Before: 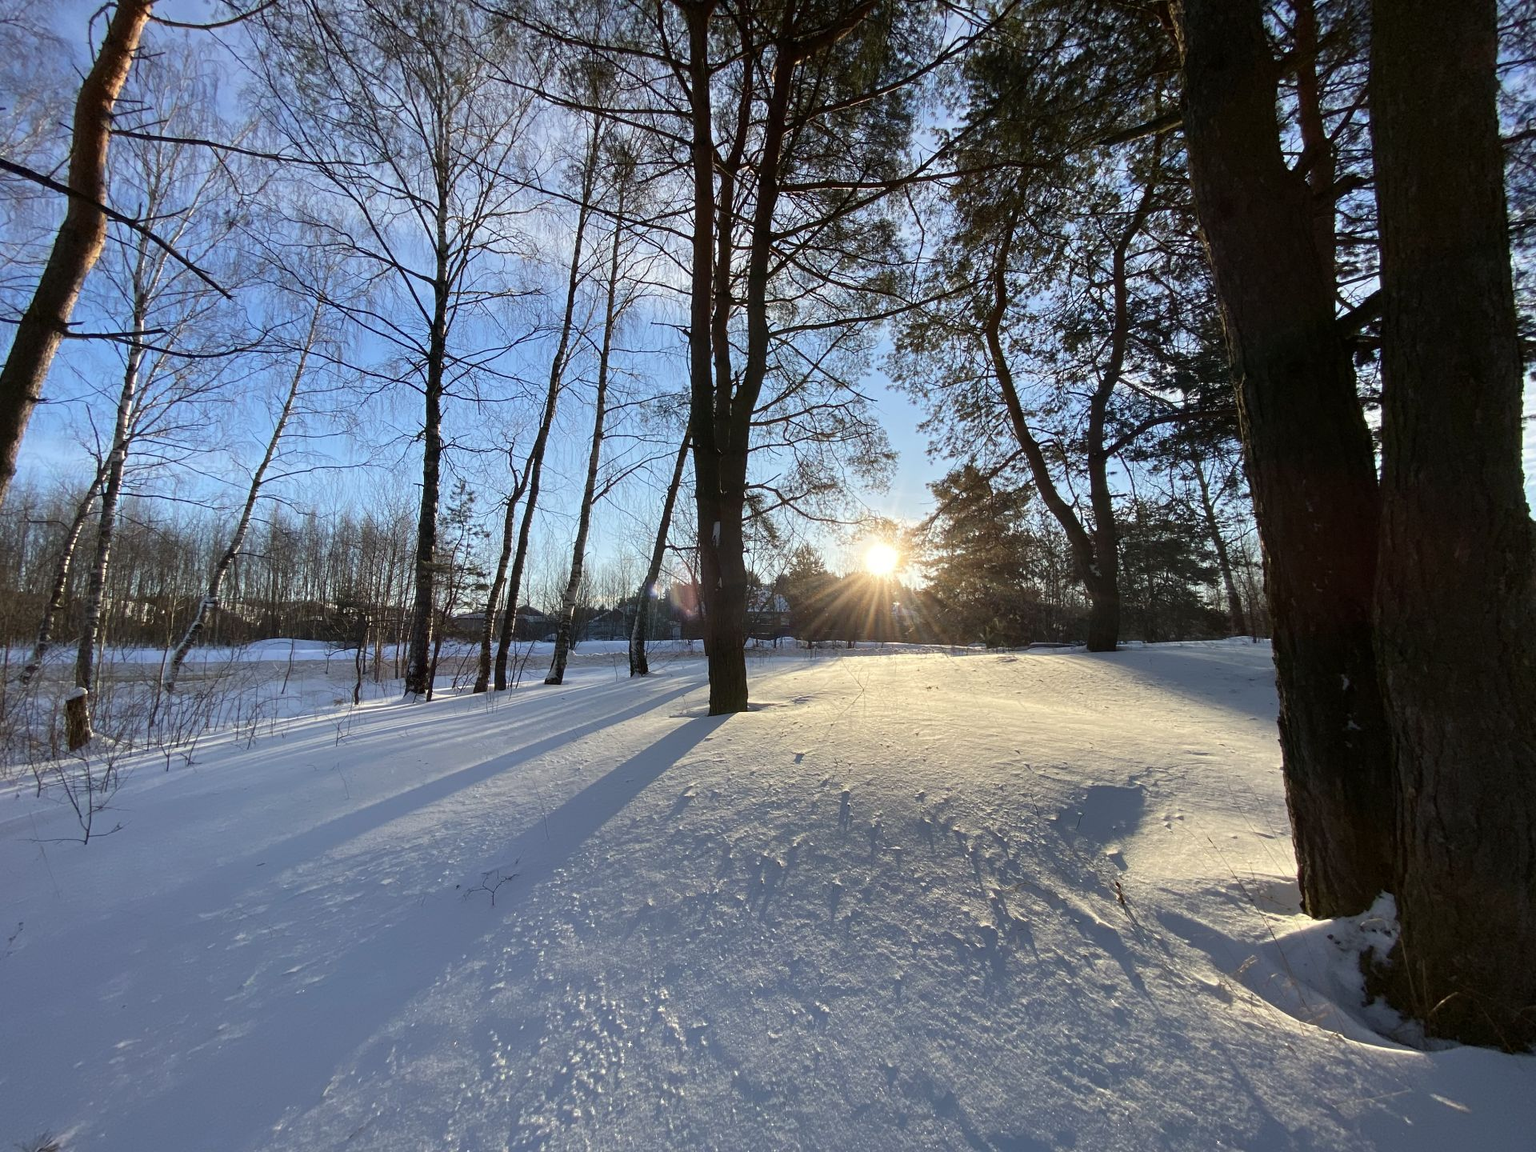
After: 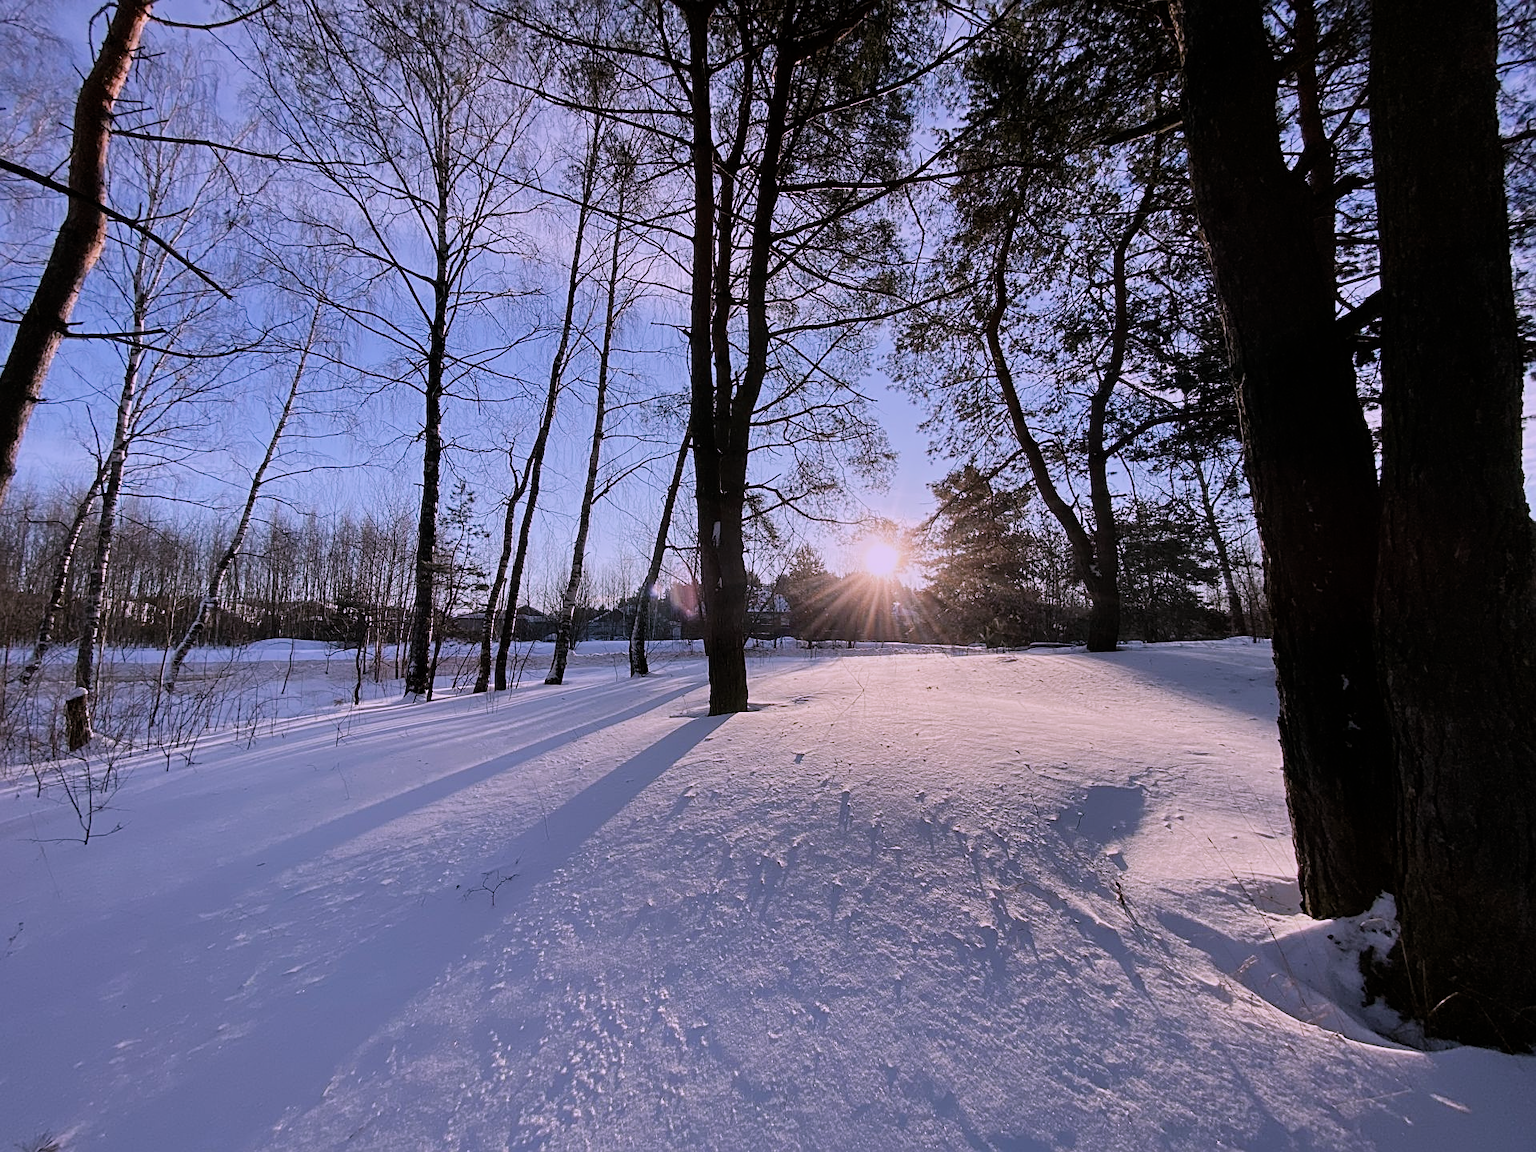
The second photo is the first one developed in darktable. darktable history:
sharpen: on, module defaults
filmic rgb: black relative exposure -7.65 EV, white relative exposure 4.56 EV, hardness 3.61
color correction: highlights a* 15.46, highlights b* -20.56
